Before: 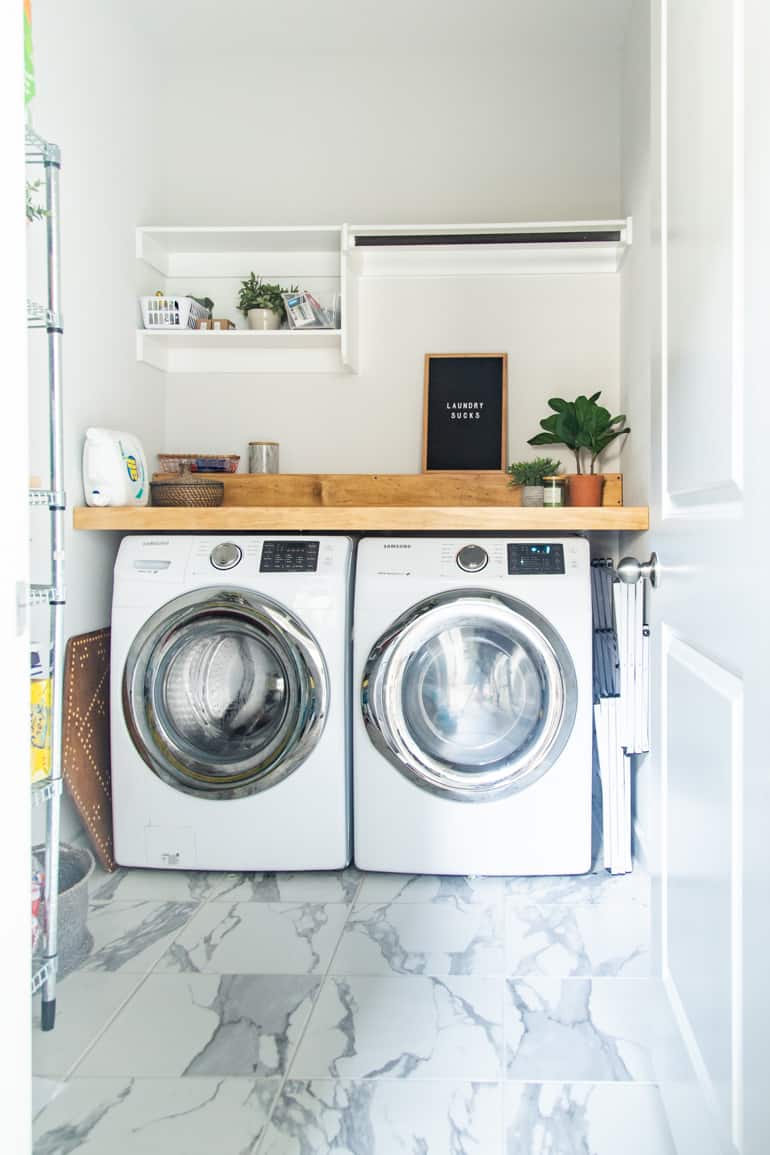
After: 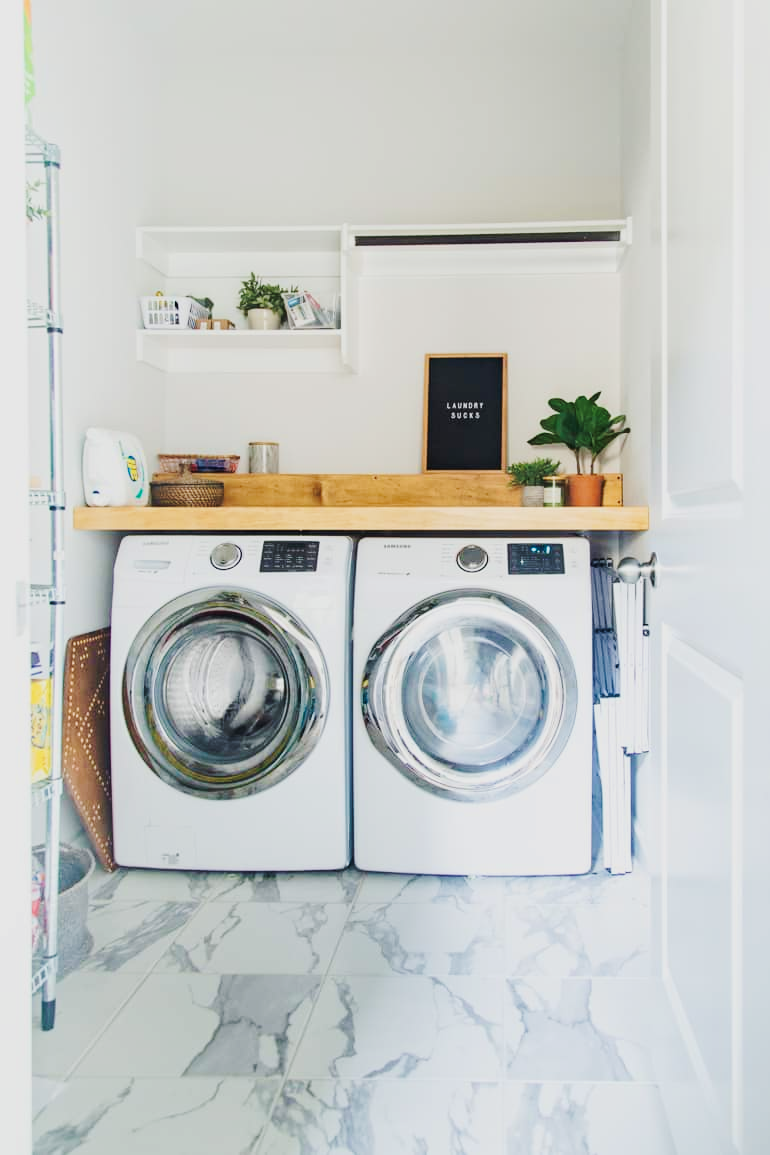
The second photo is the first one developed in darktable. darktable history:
tone curve: curves: ch0 [(0, 0.018) (0.036, 0.038) (0.15, 0.131) (0.27, 0.247) (0.503, 0.556) (0.763, 0.785) (1, 0.919)]; ch1 [(0, 0) (0.203, 0.158) (0.333, 0.283) (0.451, 0.417) (0.502, 0.5) (0.519, 0.522) (0.562, 0.588) (0.603, 0.664) (0.722, 0.813) (1, 1)]; ch2 [(0, 0) (0.29, 0.295) (0.404, 0.436) (0.497, 0.499) (0.521, 0.523) (0.561, 0.605) (0.639, 0.664) (0.712, 0.764) (1, 1)], preserve colors none
velvia: strength 29.26%
